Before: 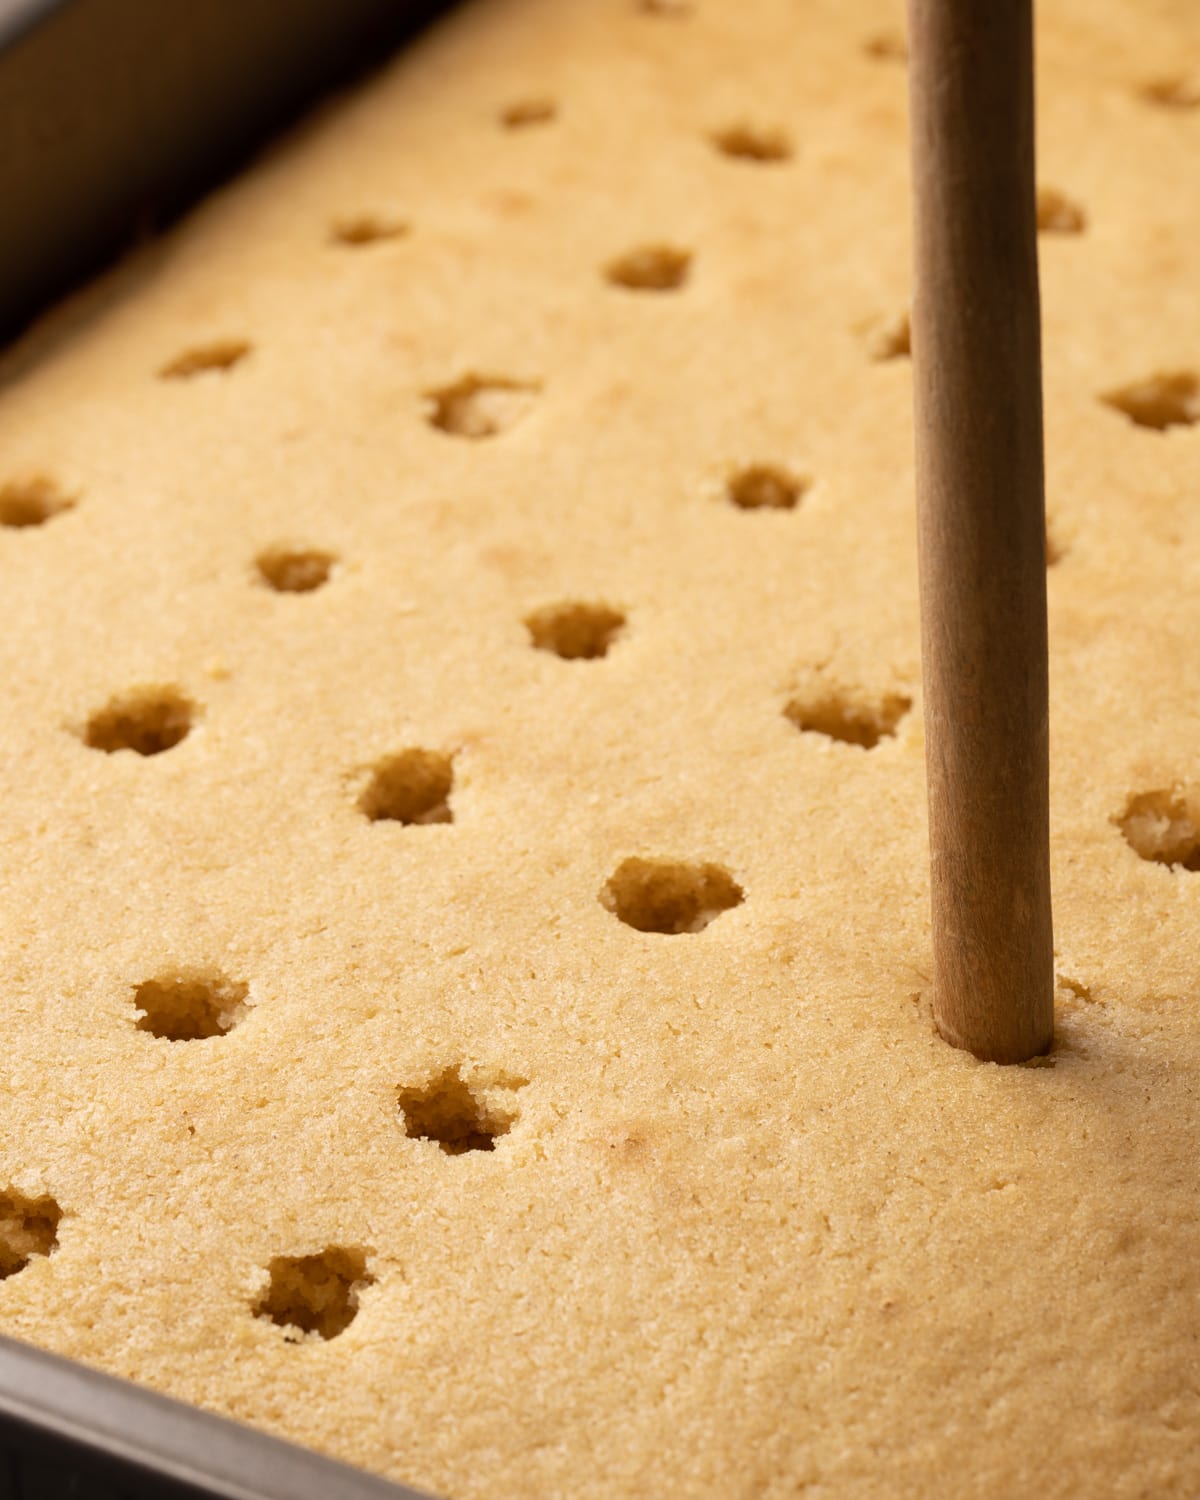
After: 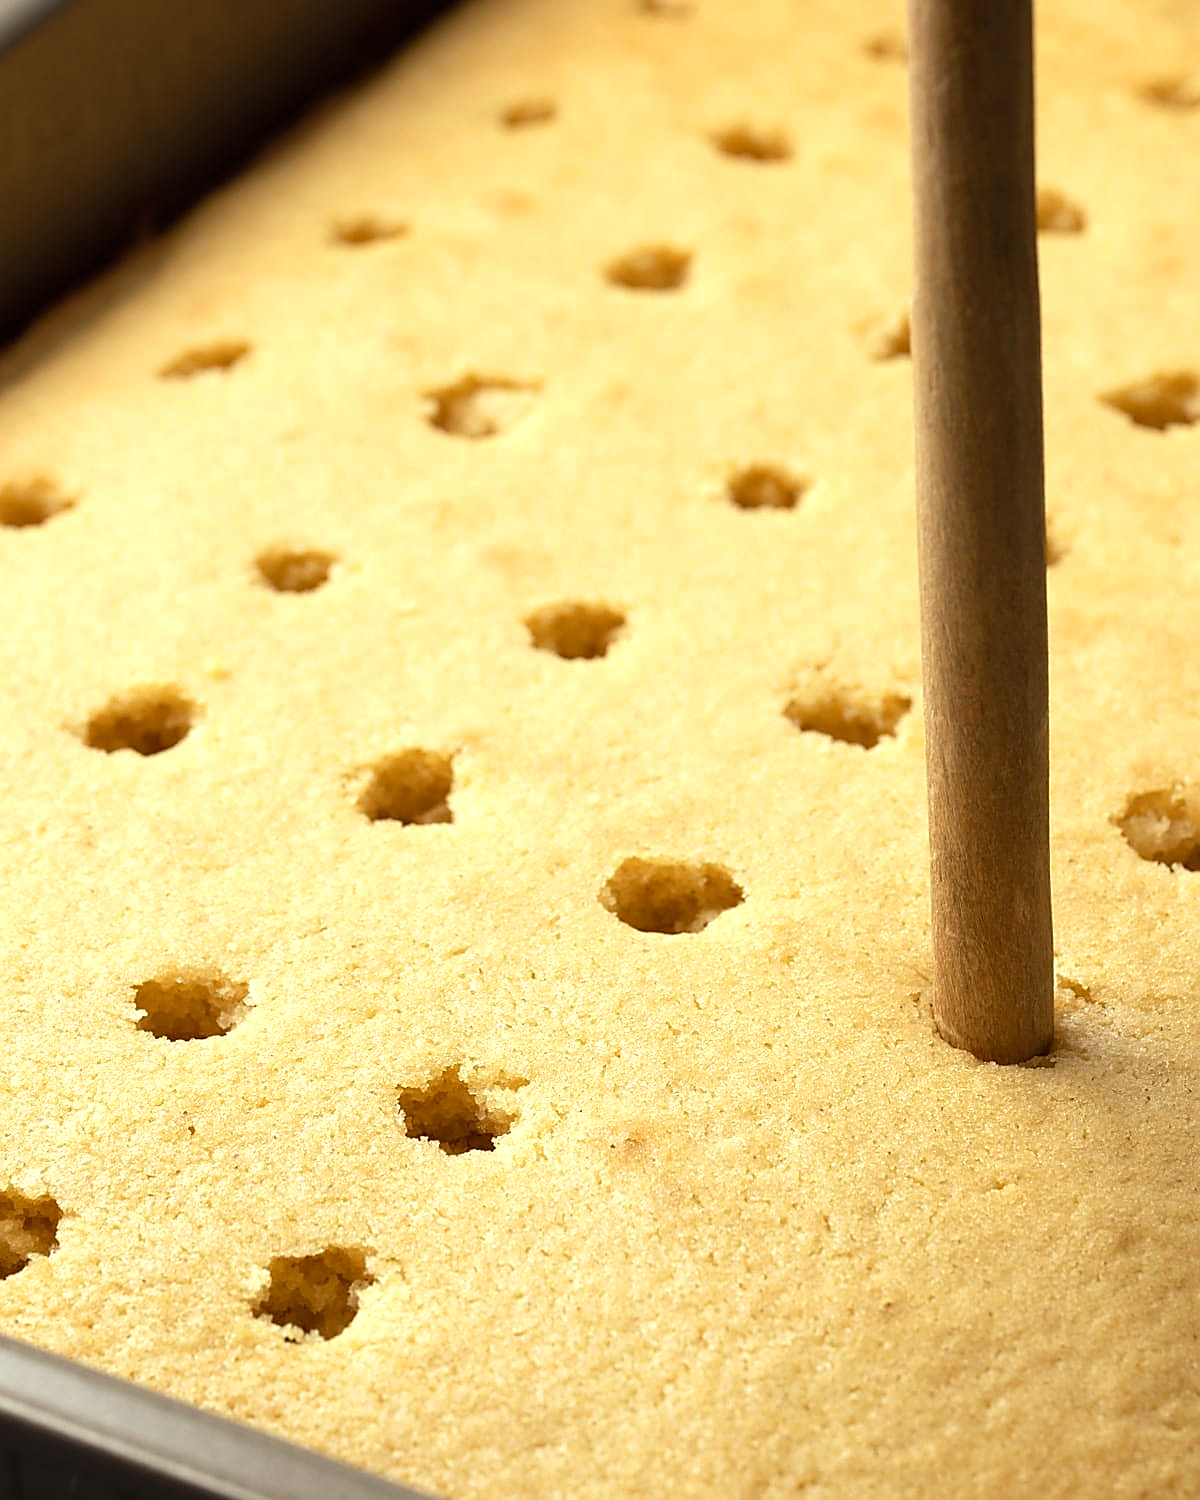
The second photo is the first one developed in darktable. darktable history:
exposure: black level correction 0, exposure 0.5 EV, compensate exposure bias true, compensate highlight preservation false
color correction: highlights a* -8, highlights b* 3.1
sharpen: radius 1.4, amount 1.25, threshold 0.7
